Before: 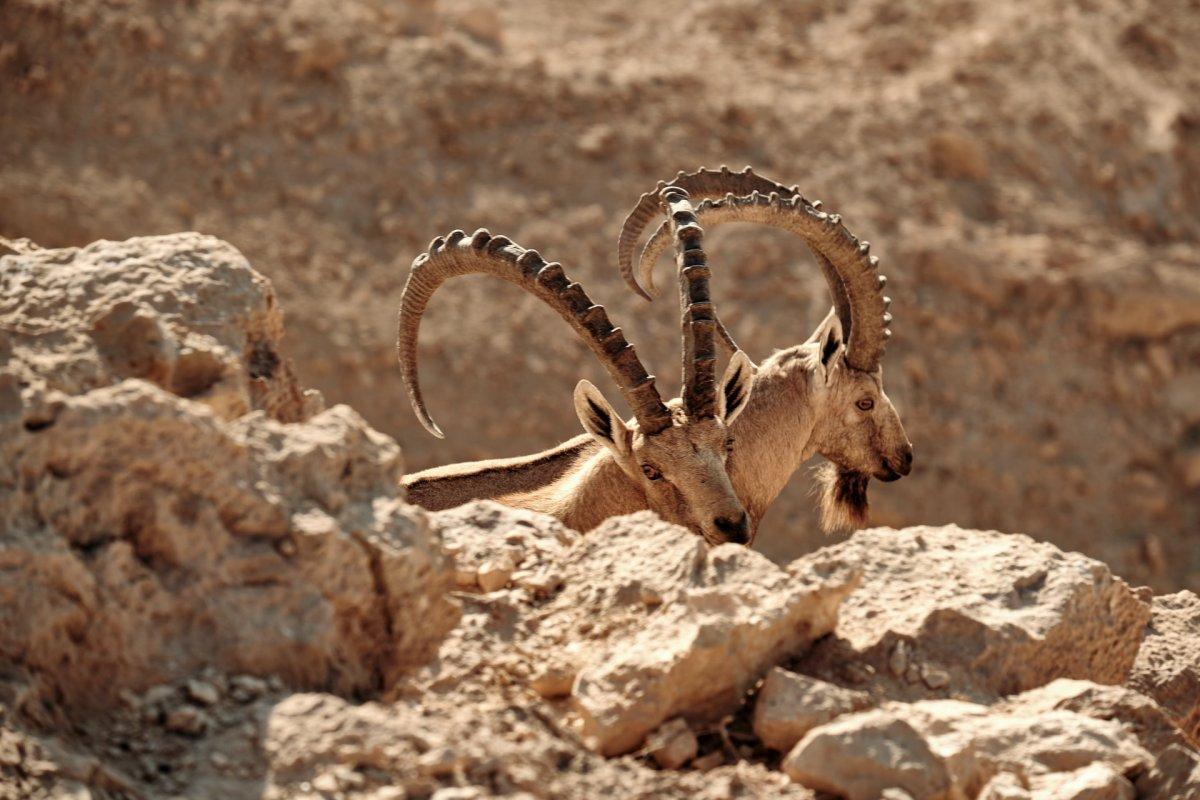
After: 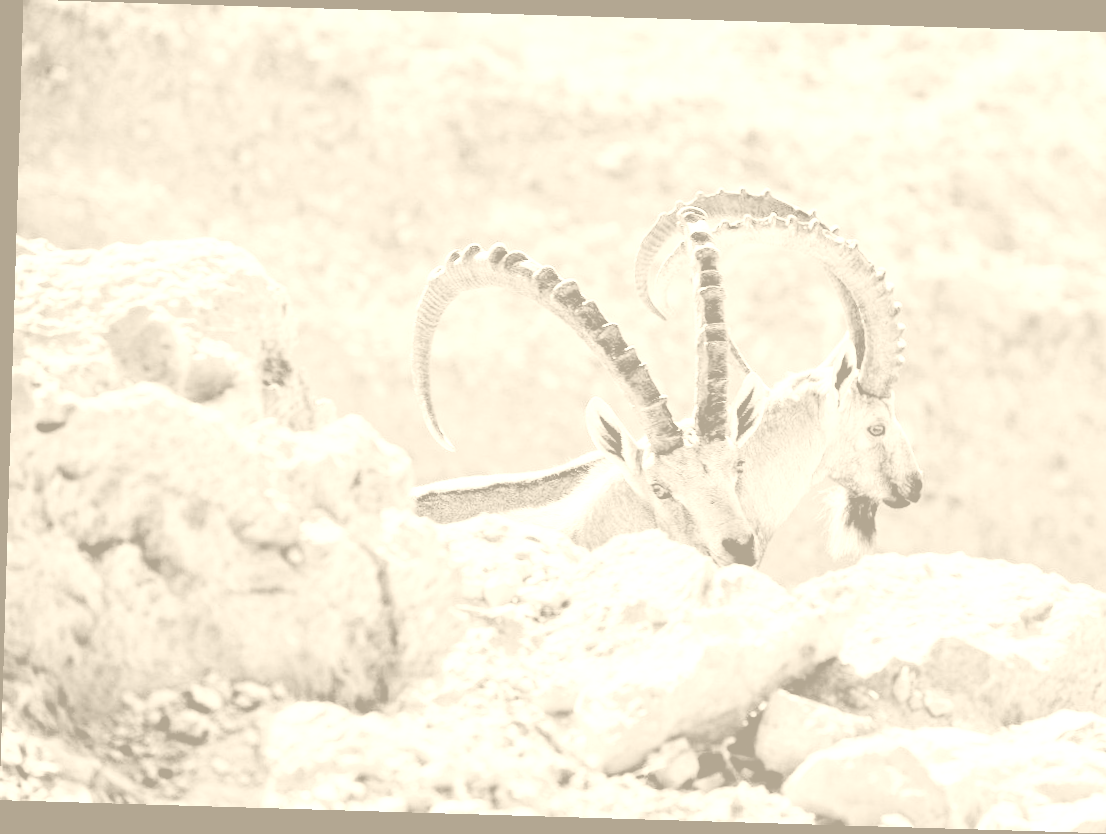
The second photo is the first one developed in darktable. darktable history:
rotate and perspective: rotation 1.72°, automatic cropping off
crop: right 9.509%, bottom 0.031%
filmic rgb: black relative exposure -4.42 EV, white relative exposure 6.58 EV, hardness 1.85, contrast 0.5
colorize: hue 36°, saturation 71%, lightness 80.79%
tone curve: curves: ch0 [(0, 0) (0.003, 0.004) (0.011, 0.015) (0.025, 0.033) (0.044, 0.059) (0.069, 0.092) (0.1, 0.132) (0.136, 0.18) (0.177, 0.235) (0.224, 0.297) (0.277, 0.366) (0.335, 0.44) (0.399, 0.52) (0.468, 0.594) (0.543, 0.661) (0.623, 0.727) (0.709, 0.79) (0.801, 0.86) (0.898, 0.928) (1, 1)], preserve colors none
